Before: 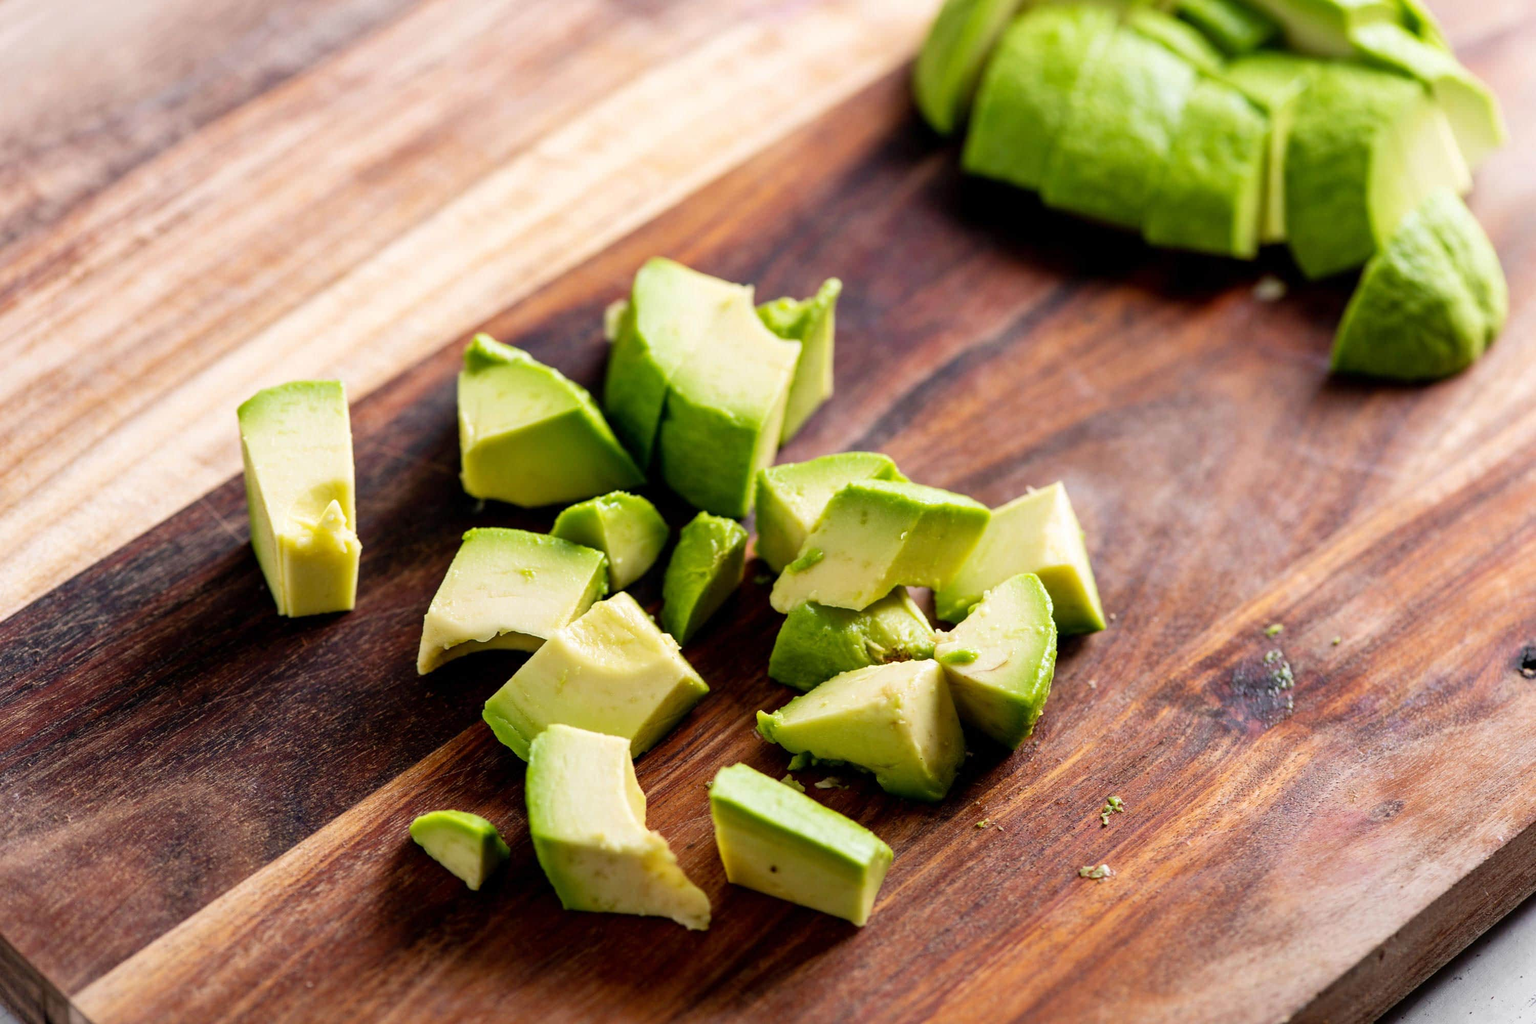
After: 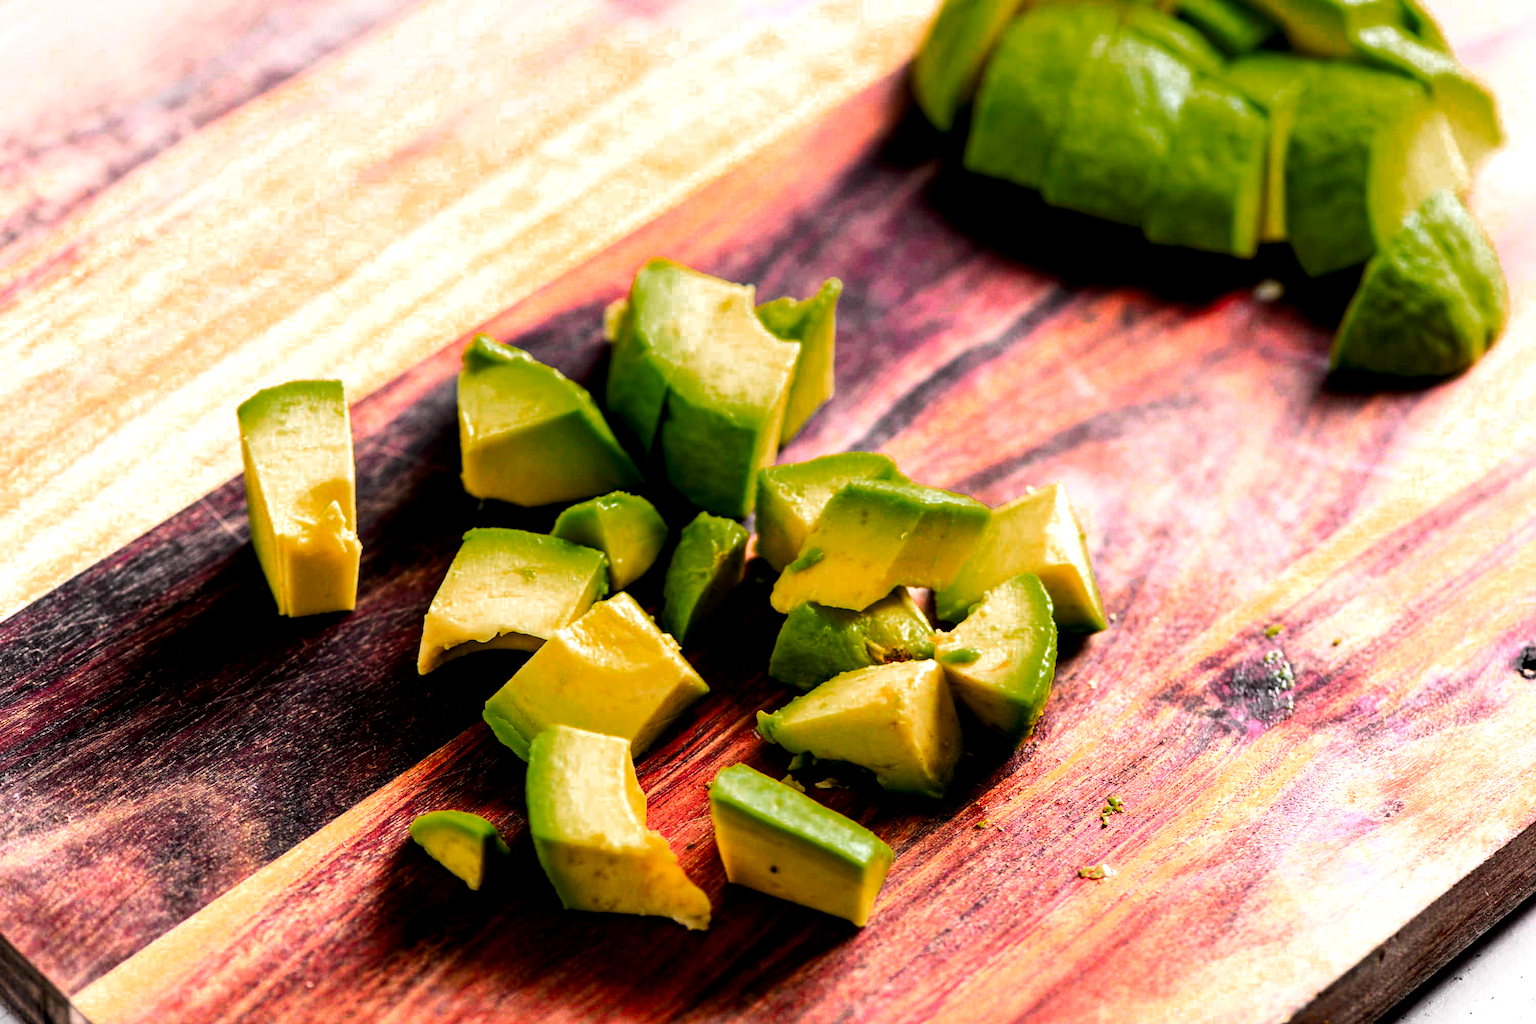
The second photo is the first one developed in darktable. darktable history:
graduated density: on, module defaults
tone equalizer: -8 EV -1.08 EV, -7 EV -1.01 EV, -6 EV -0.867 EV, -5 EV -0.578 EV, -3 EV 0.578 EV, -2 EV 0.867 EV, -1 EV 1.01 EV, +0 EV 1.08 EV, edges refinement/feathering 500, mask exposure compensation -1.57 EV, preserve details no
local contrast: highlights 100%, shadows 100%, detail 131%, midtone range 0.2
tone curve: curves: ch0 [(0, 0) (0.062, 0.037) (0.142, 0.138) (0.359, 0.419) (0.469, 0.544) (0.634, 0.722) (0.839, 0.909) (0.998, 0.978)]; ch1 [(0, 0) (0.437, 0.408) (0.472, 0.47) (0.502, 0.503) (0.527, 0.523) (0.559, 0.573) (0.608, 0.665) (0.669, 0.748) (0.859, 0.899) (1, 1)]; ch2 [(0, 0) (0.33, 0.301) (0.421, 0.443) (0.473, 0.498) (0.502, 0.5) (0.535, 0.531) (0.575, 0.603) (0.608, 0.667) (1, 1)], color space Lab, independent channels, preserve colors none
color zones: curves: ch0 [(0, 0.553) (0.123, 0.58) (0.23, 0.419) (0.468, 0.155) (0.605, 0.132) (0.723, 0.063) (0.833, 0.172) (0.921, 0.468)]; ch1 [(0.025, 0.645) (0.229, 0.584) (0.326, 0.551) (0.537, 0.446) (0.599, 0.911) (0.708, 1) (0.805, 0.944)]; ch2 [(0.086, 0.468) (0.254, 0.464) (0.638, 0.564) (0.702, 0.592) (0.768, 0.564)]
